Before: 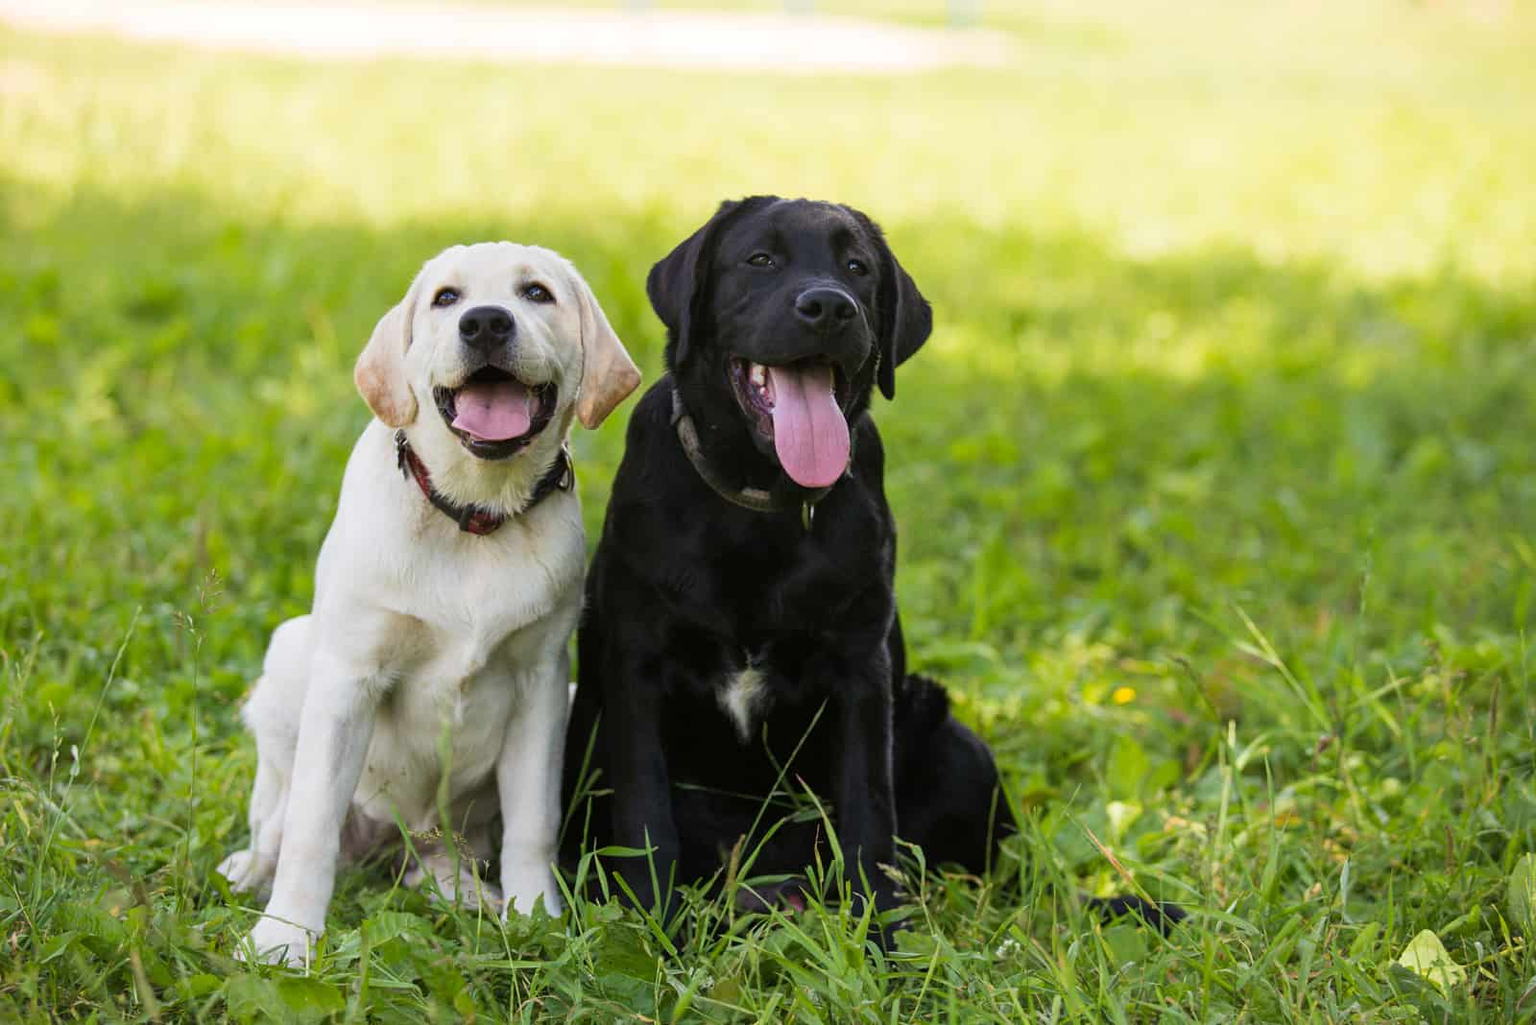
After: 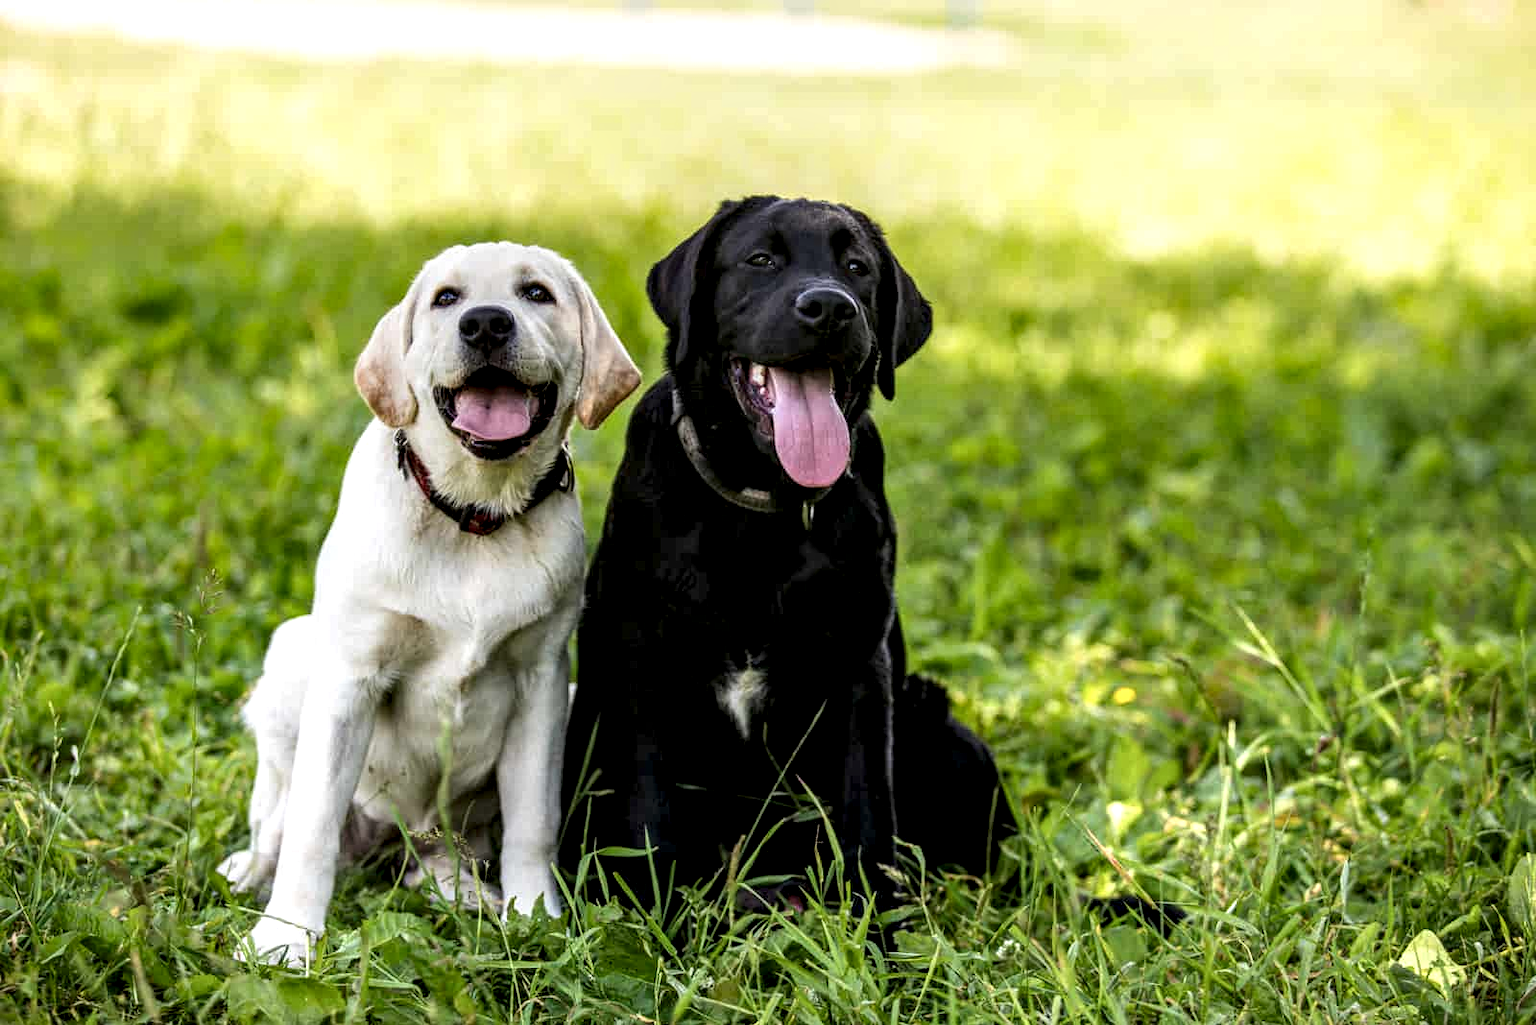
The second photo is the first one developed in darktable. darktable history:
local contrast: highlights 22%, detail 195%
